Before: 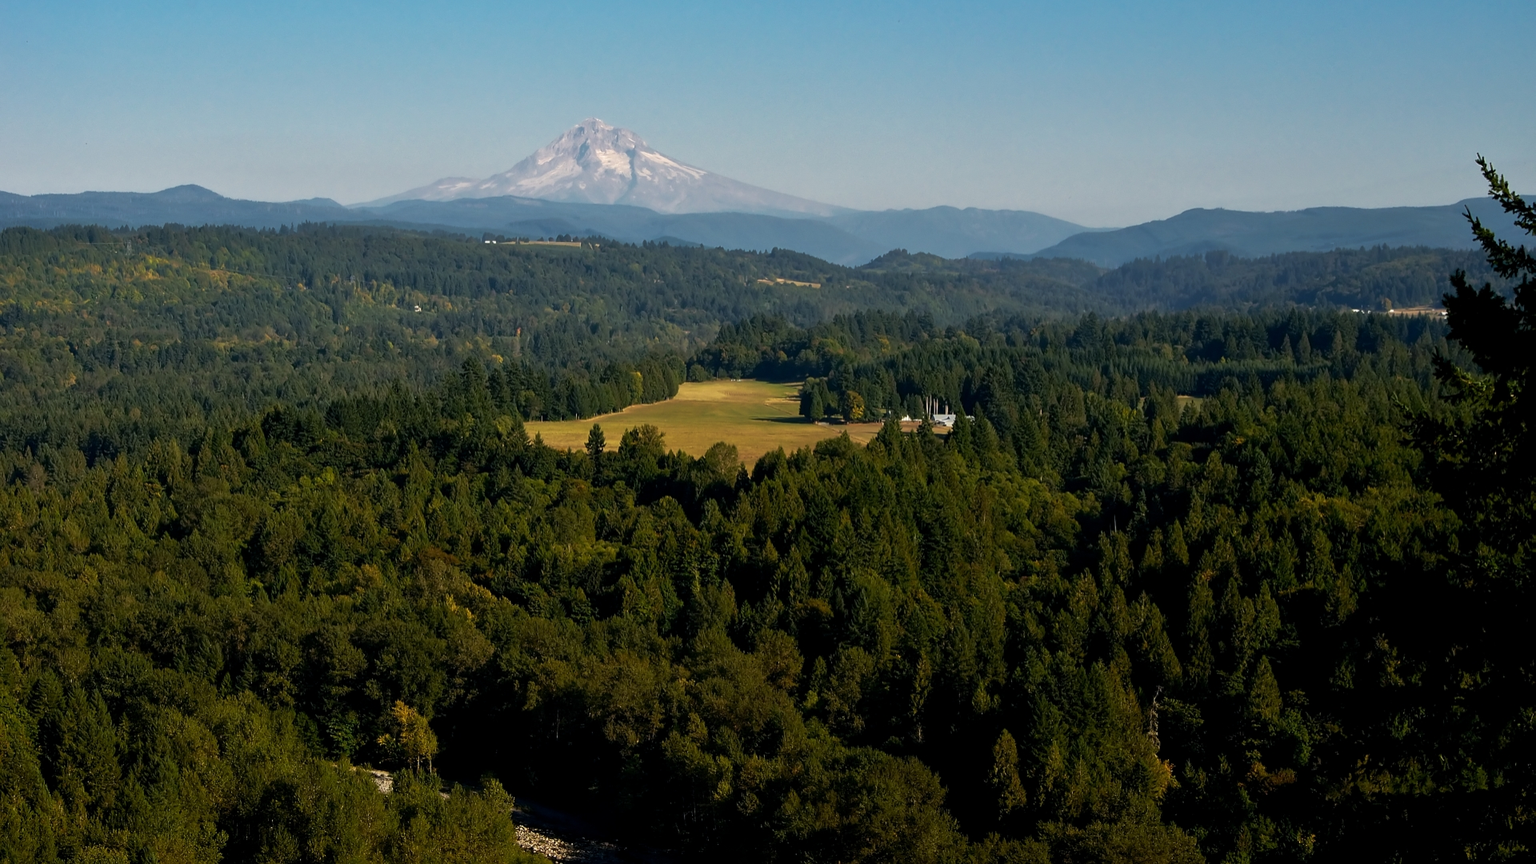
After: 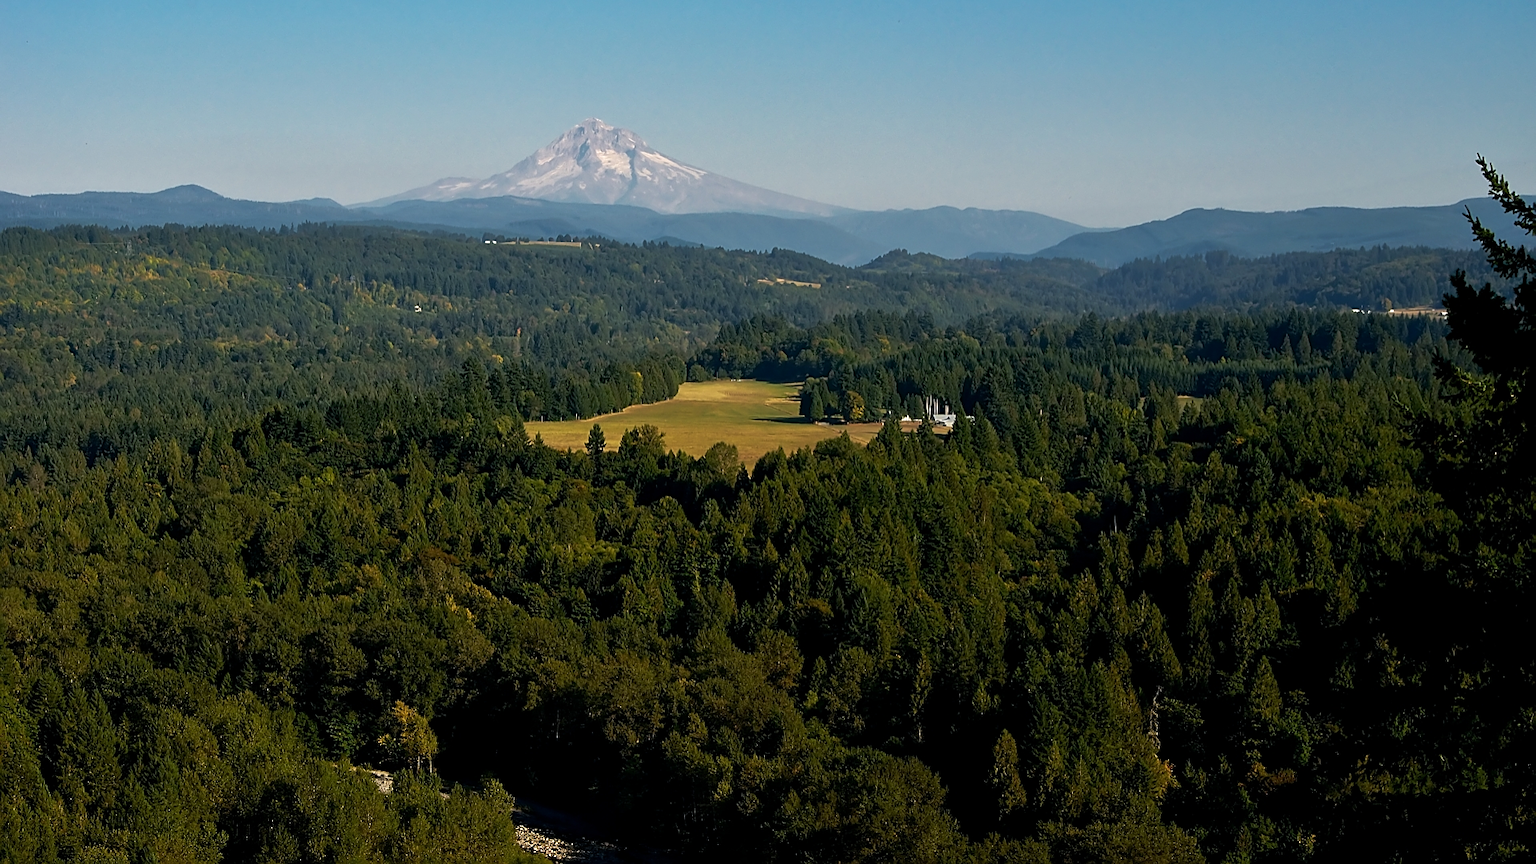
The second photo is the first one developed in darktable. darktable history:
sharpen: on, module defaults
color balance rgb: shadows lift › chroma 1.031%, shadows lift › hue 217.08°, perceptual saturation grading › global saturation 0.387%
